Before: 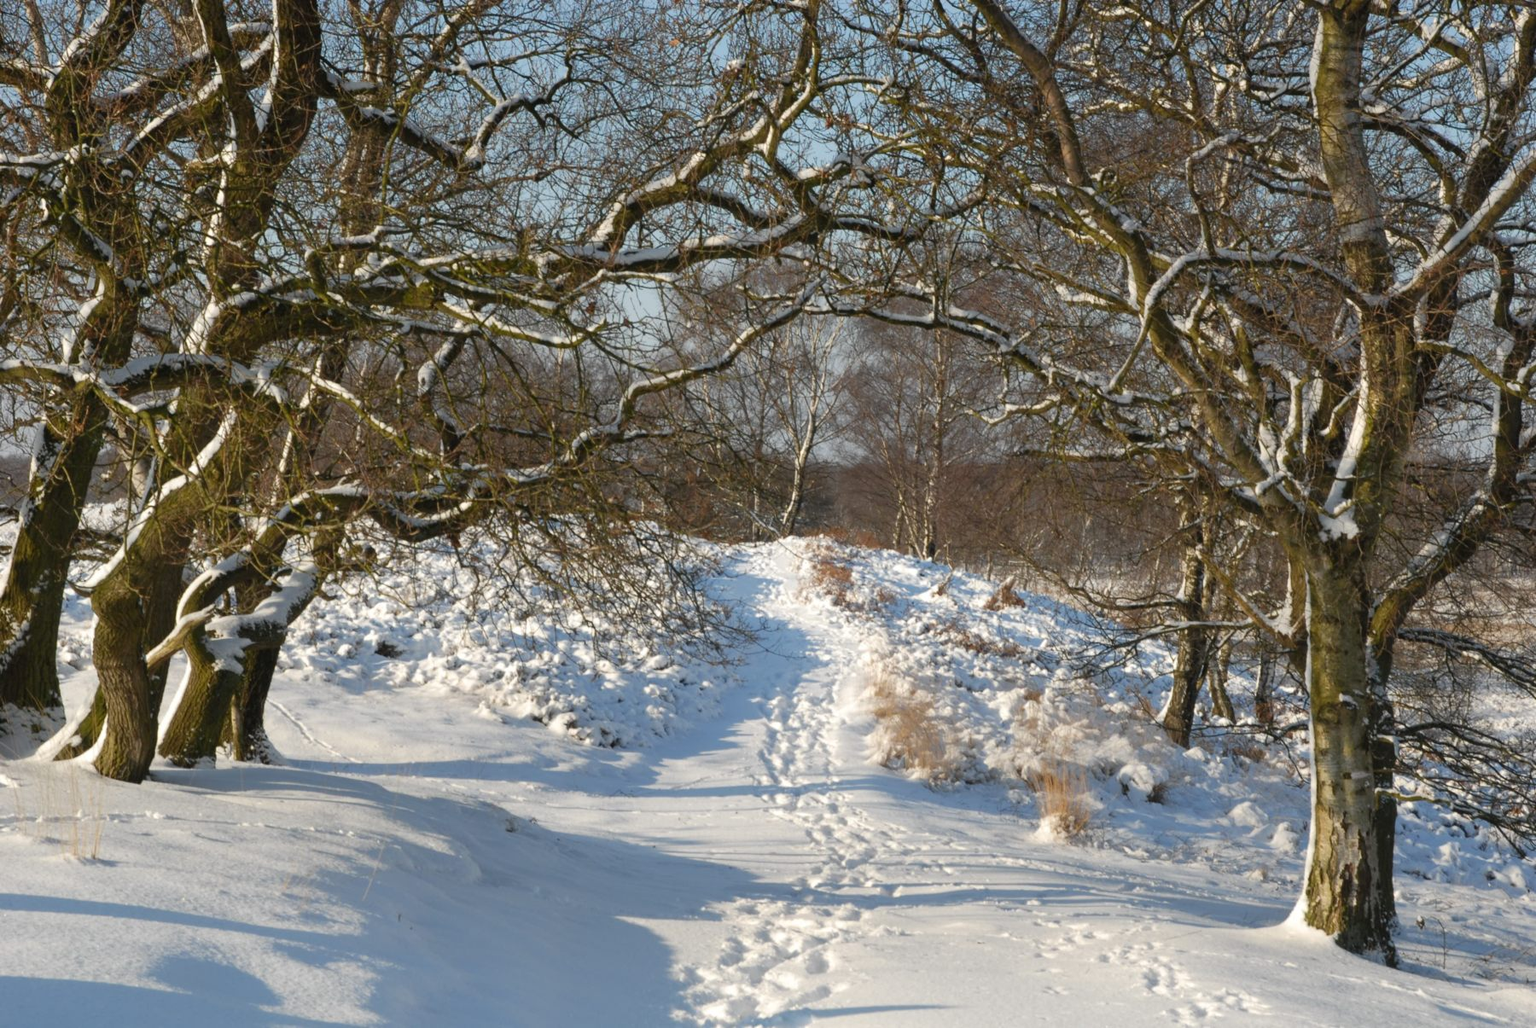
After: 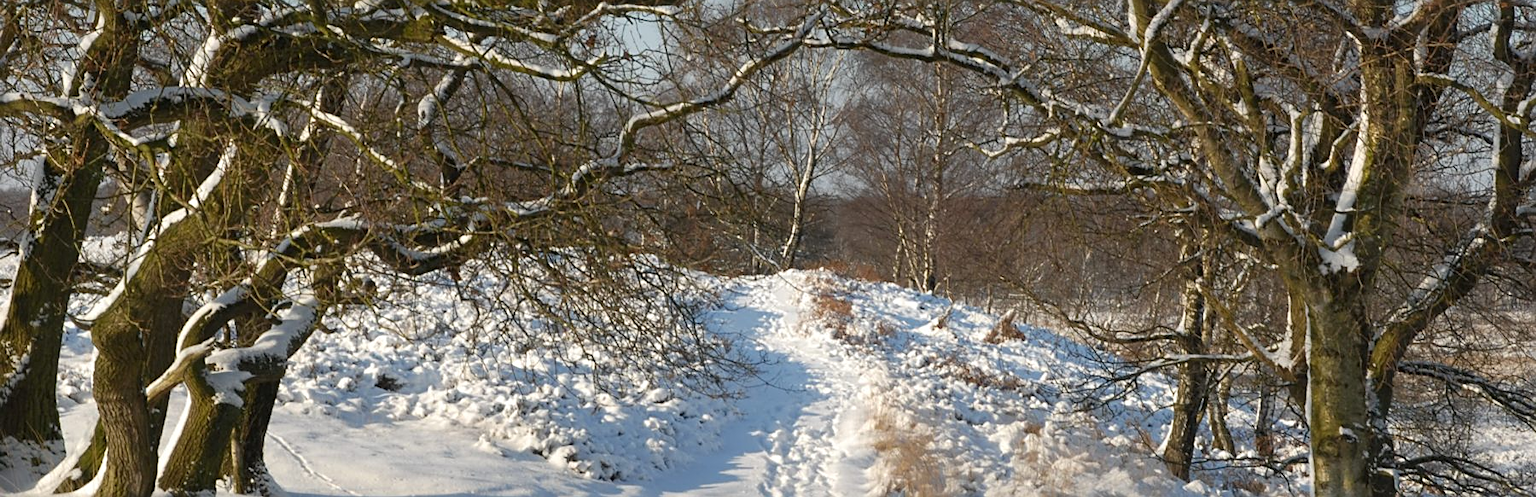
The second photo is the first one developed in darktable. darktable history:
crop and rotate: top 26.056%, bottom 25.543%
sharpen: on, module defaults
